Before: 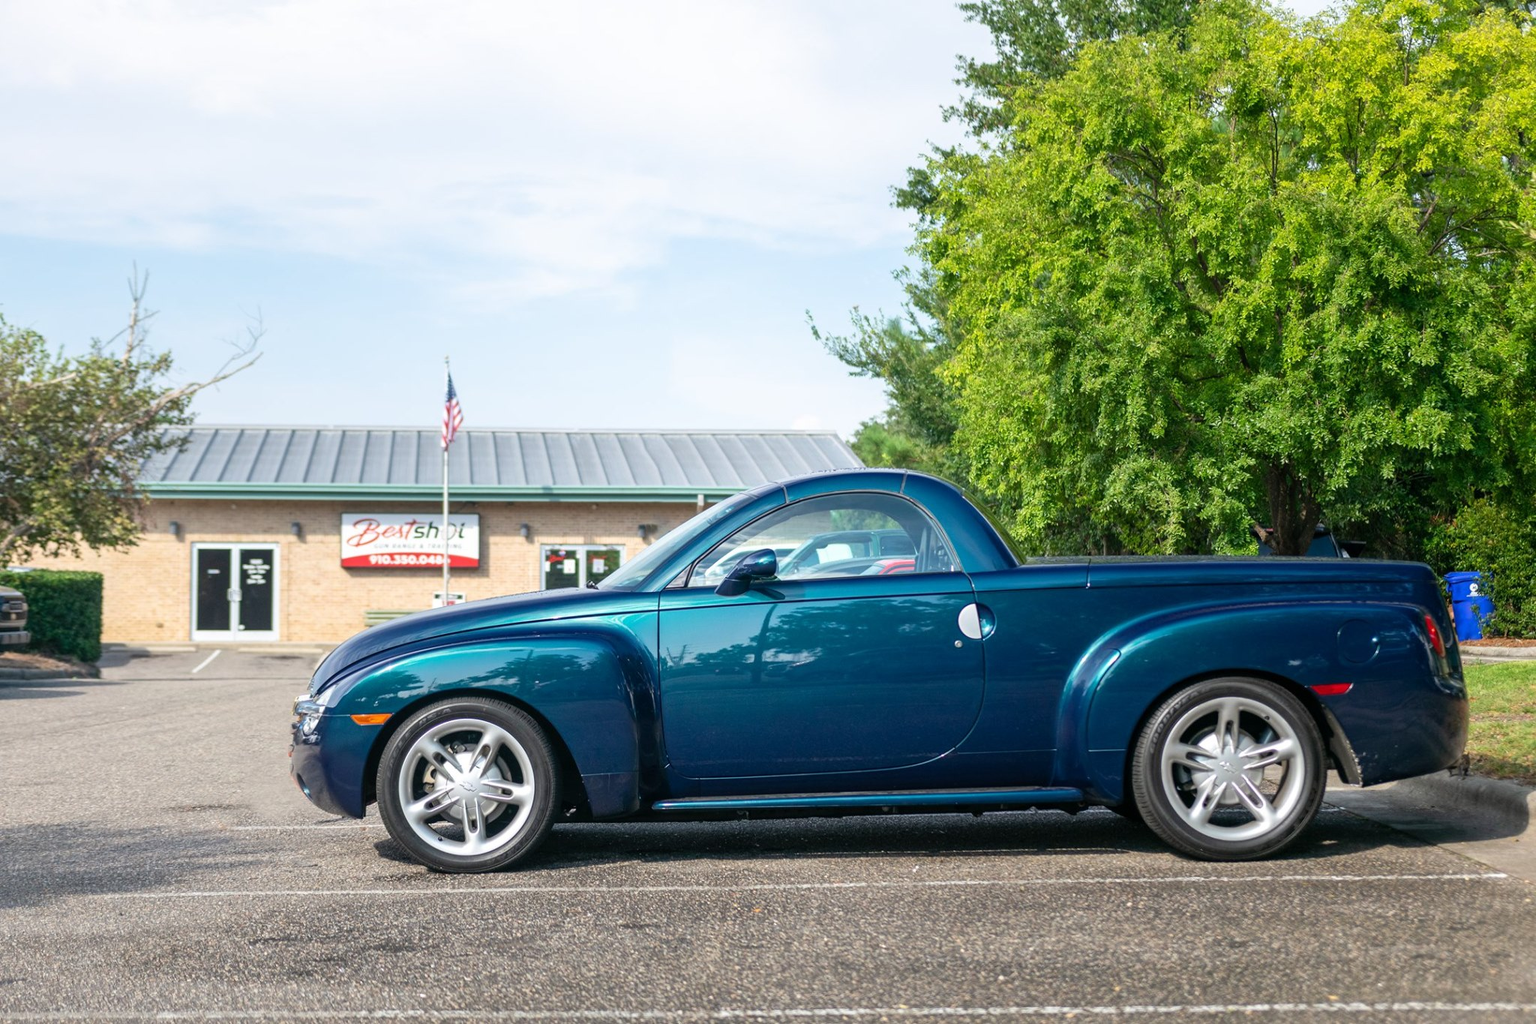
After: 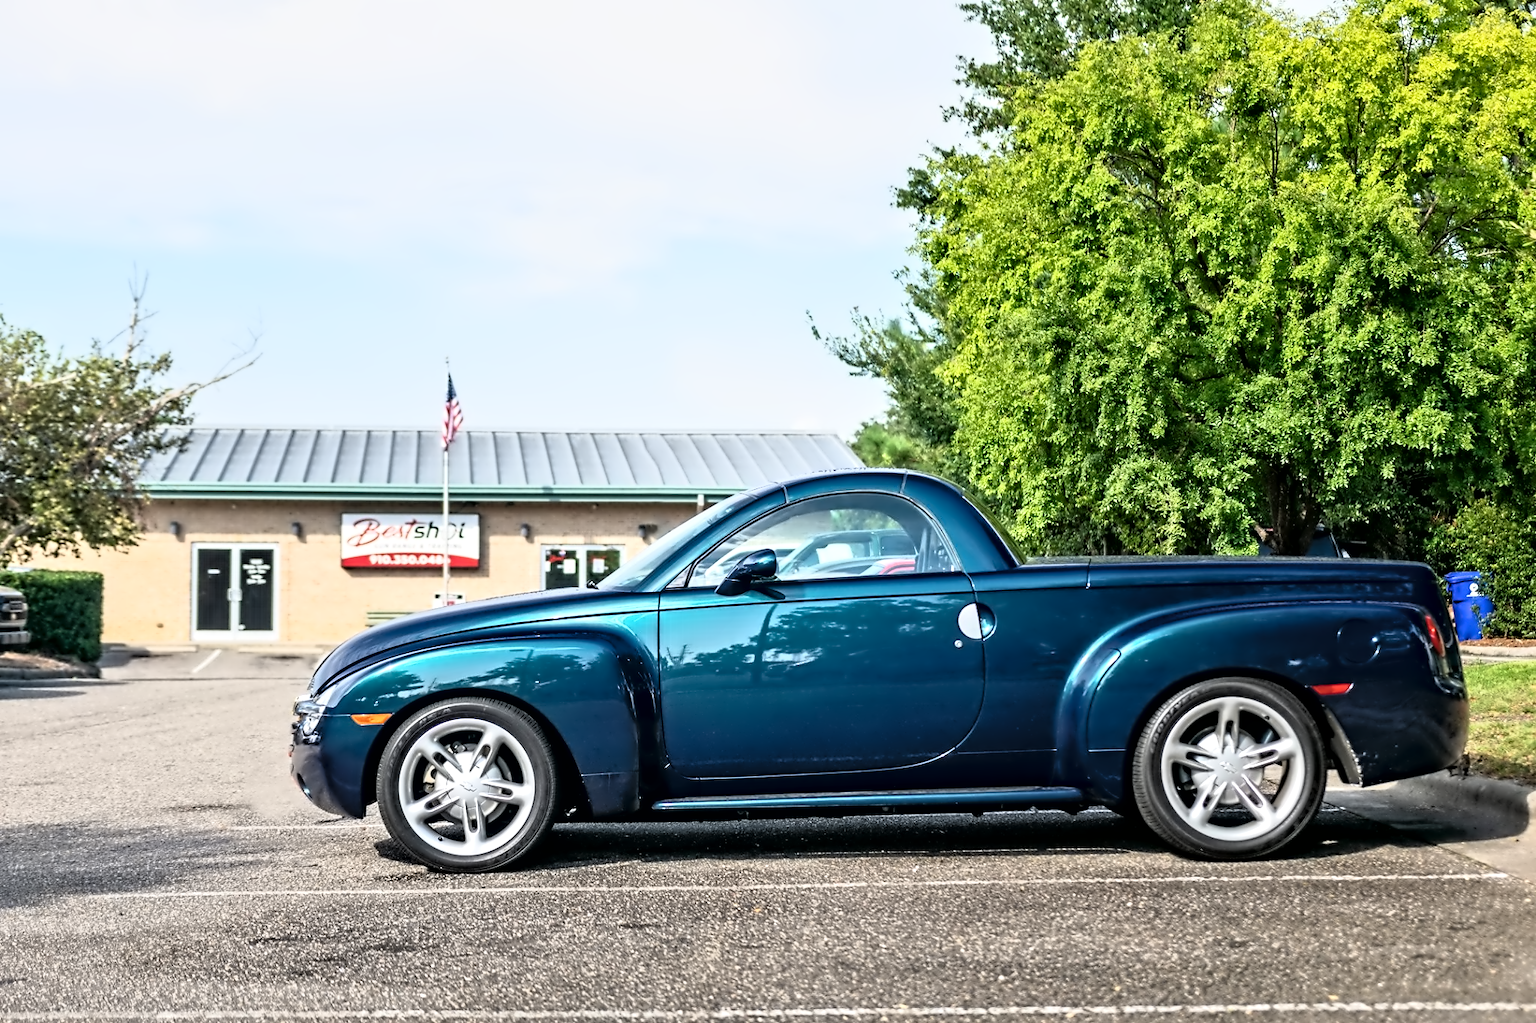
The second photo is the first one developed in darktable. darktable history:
tone curve: curves: ch0 [(0, 0) (0.105, 0.068) (0.181, 0.185) (0.28, 0.291) (0.384, 0.404) (0.485, 0.531) (0.638, 0.681) (0.795, 0.879) (1, 0.977)]; ch1 [(0, 0) (0.161, 0.092) (0.35, 0.33) (0.379, 0.401) (0.456, 0.469) (0.504, 0.5) (0.512, 0.514) (0.58, 0.597) (0.635, 0.646) (1, 1)]; ch2 [(0, 0) (0.371, 0.362) (0.437, 0.437) (0.5, 0.5) (0.53, 0.523) (0.56, 0.58) (0.622, 0.606) (1, 1)], color space Lab, linked channels, preserve colors none
contrast equalizer: y [[0.5, 0.542, 0.583, 0.625, 0.667, 0.708], [0.5 ×6], [0.5 ×6], [0, 0.033, 0.067, 0.1, 0.133, 0.167], [0, 0.05, 0.1, 0.15, 0.2, 0.25]]
